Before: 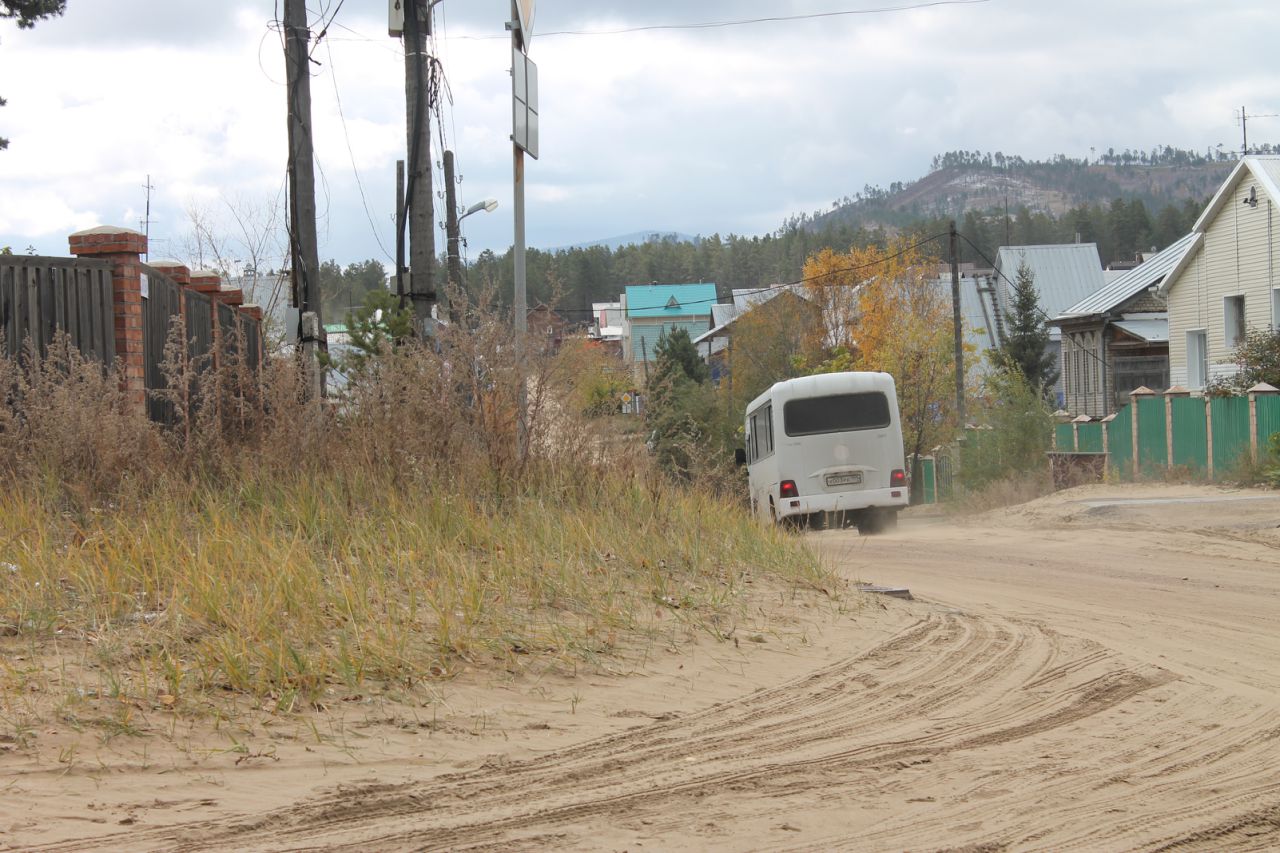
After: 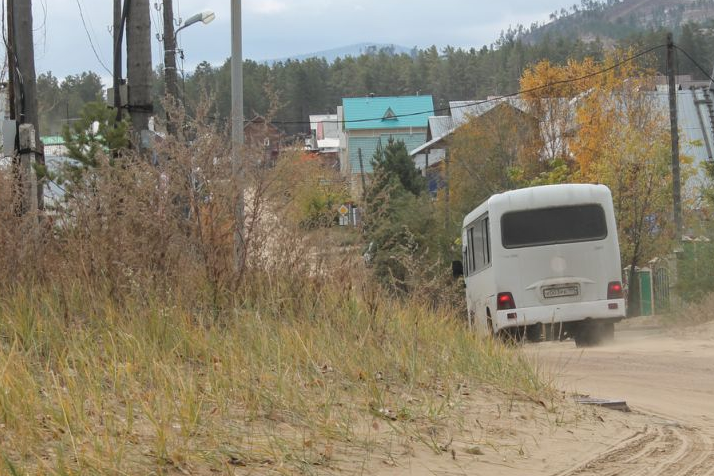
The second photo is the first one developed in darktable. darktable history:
local contrast: detail 110%
crop and rotate: left 22.13%, top 22.054%, right 22.026%, bottom 22.102%
